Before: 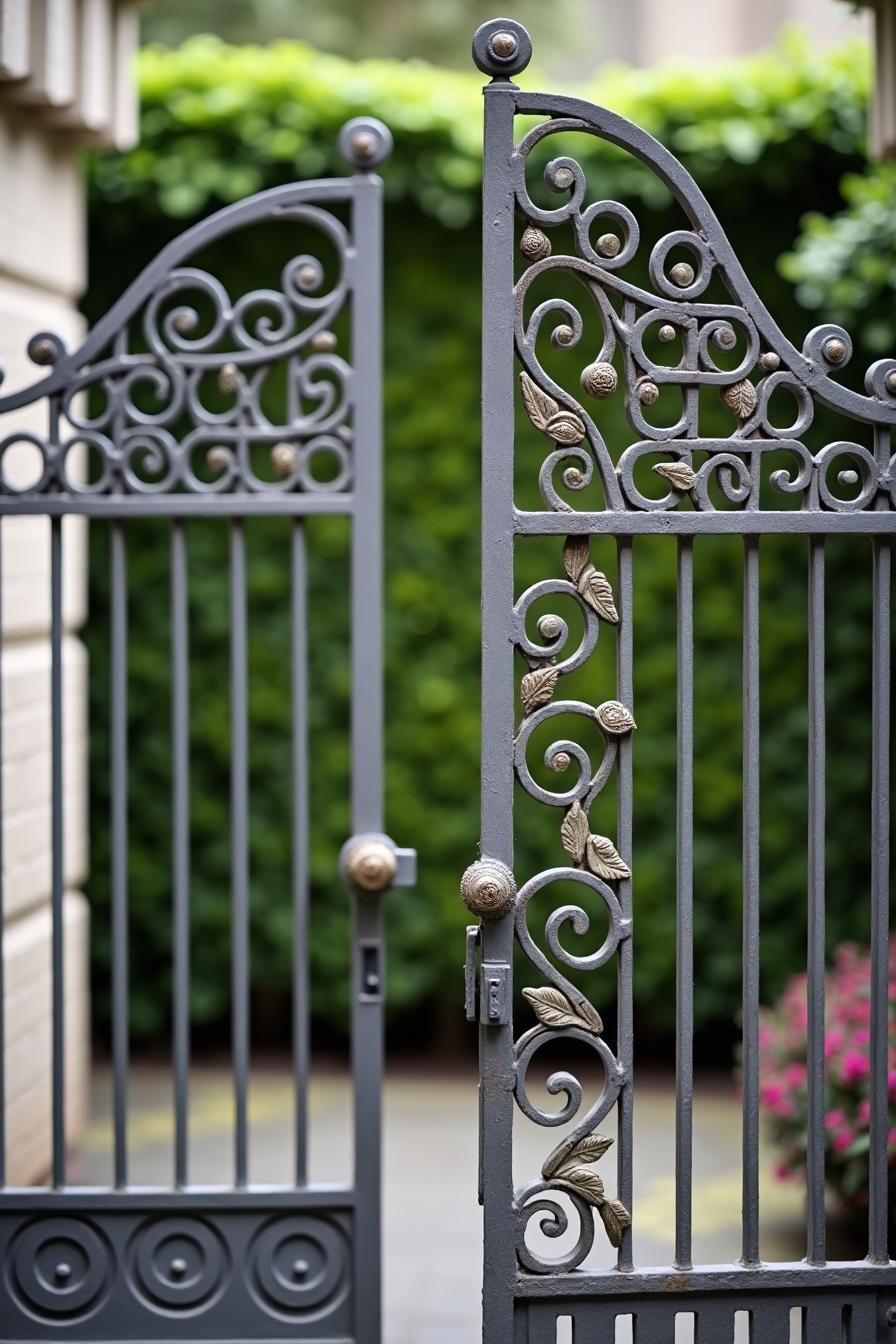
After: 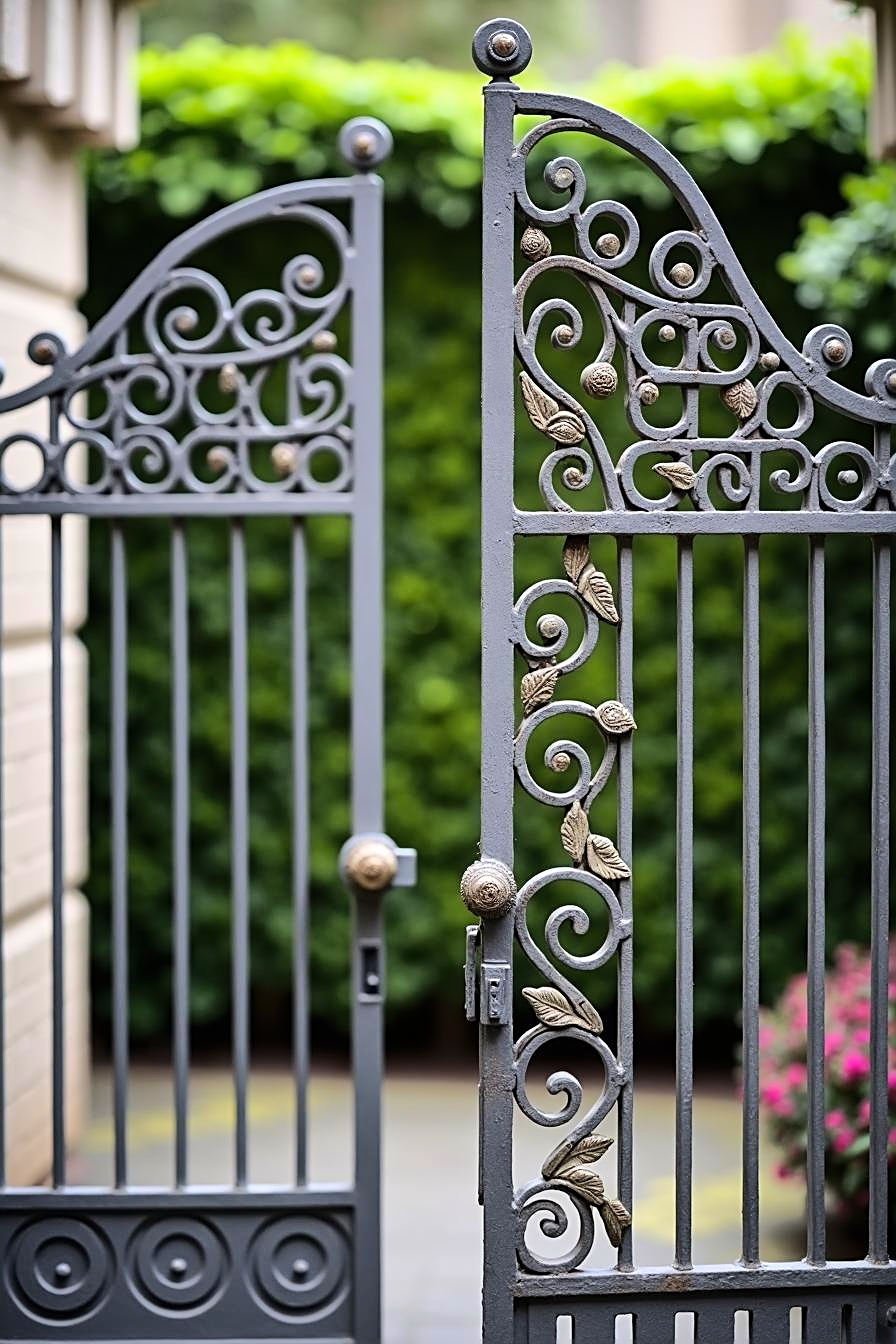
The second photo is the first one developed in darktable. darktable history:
sharpen: on, module defaults
base curve: curves: ch0 [(0, 0) (0.032, 0.025) (0.121, 0.166) (0.206, 0.329) (0.605, 0.79) (1, 1)]
shadows and highlights: shadows 40.21, highlights -59.77
contrast brightness saturation: contrast 0.08, saturation 0.021
